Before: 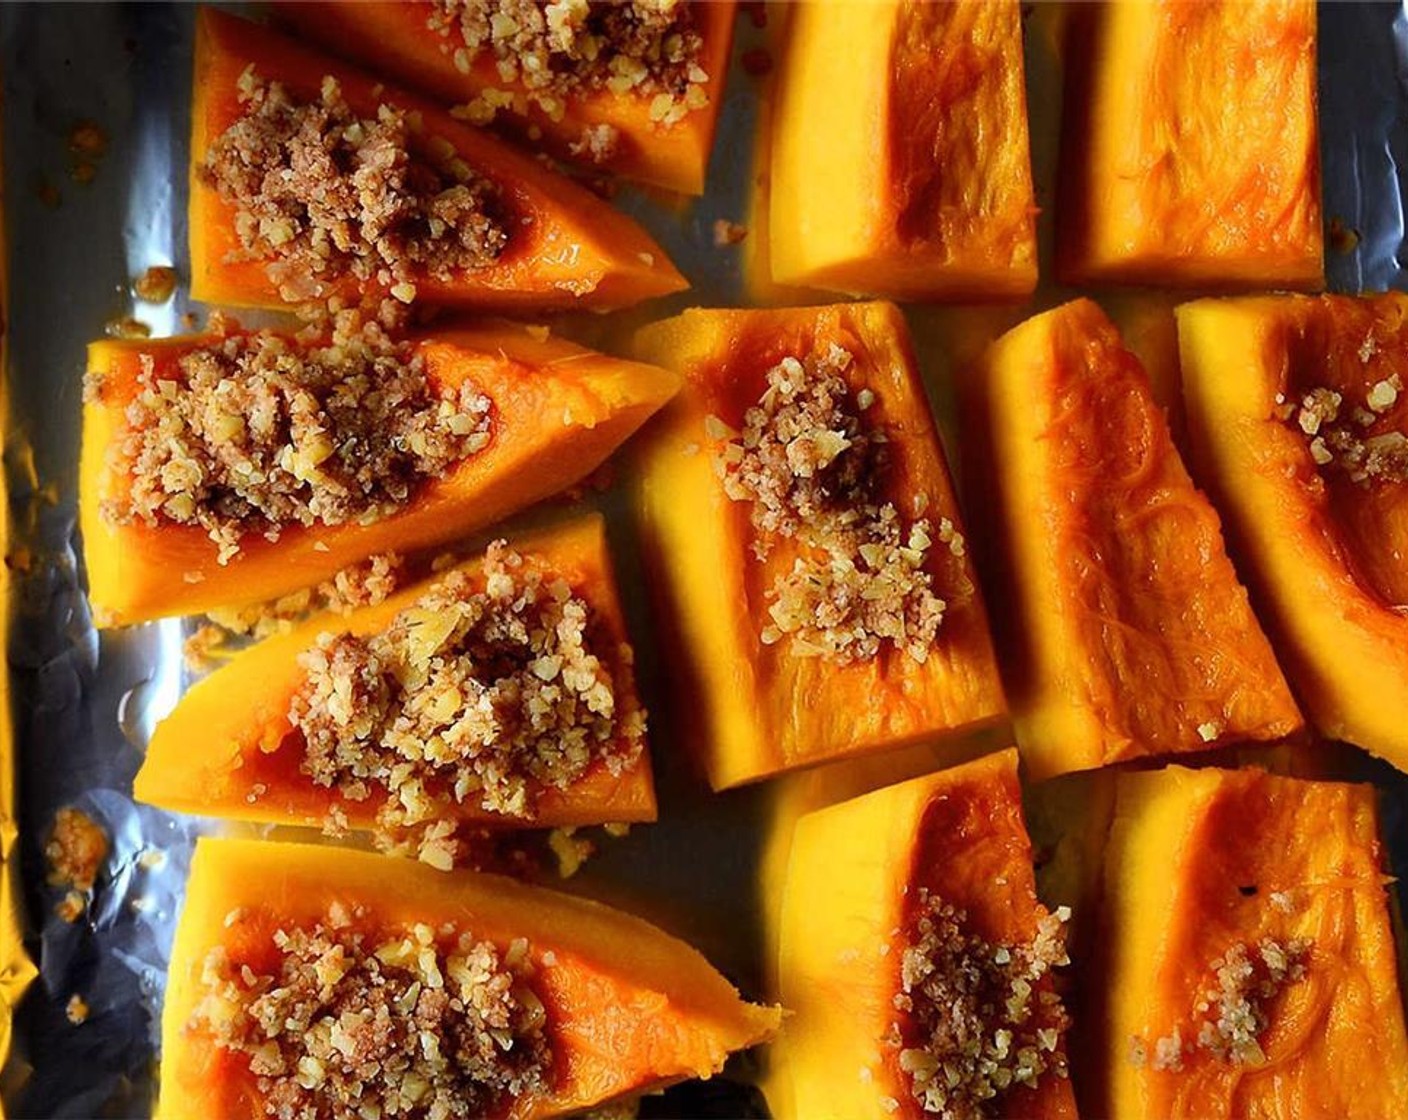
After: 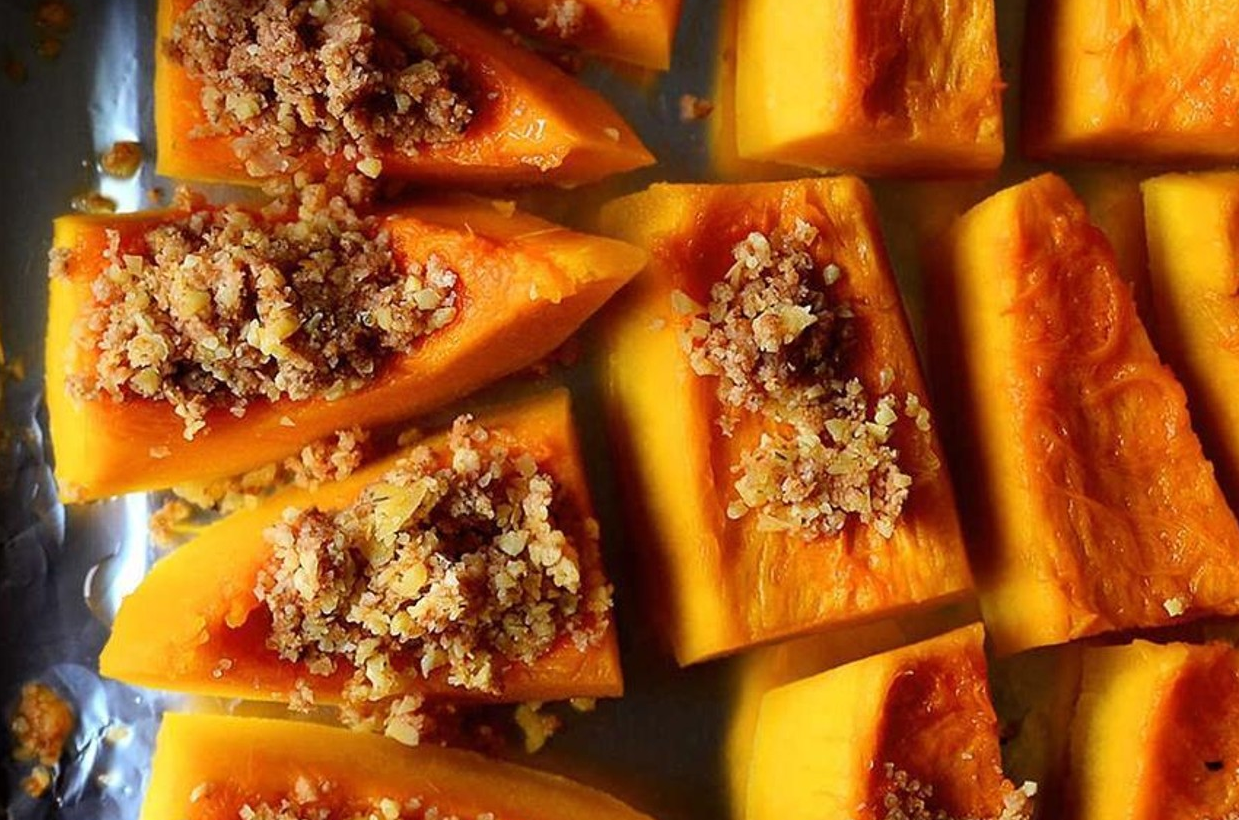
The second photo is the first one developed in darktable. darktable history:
crop and rotate: left 2.452%, top 11.163%, right 9.51%, bottom 15.617%
